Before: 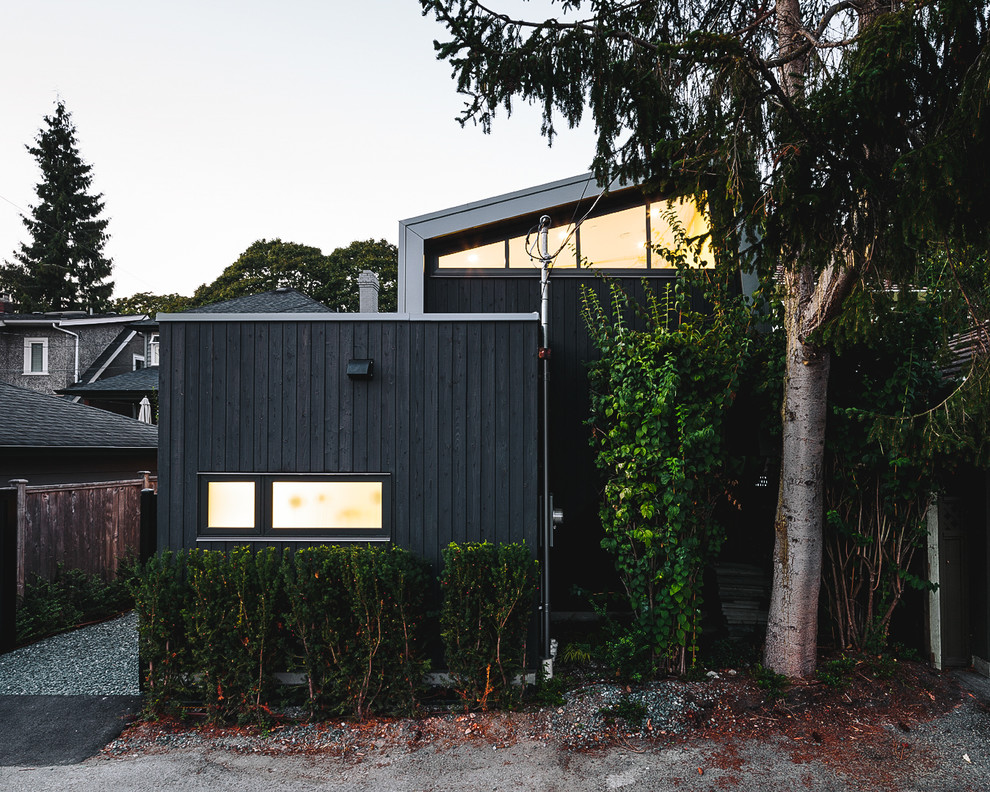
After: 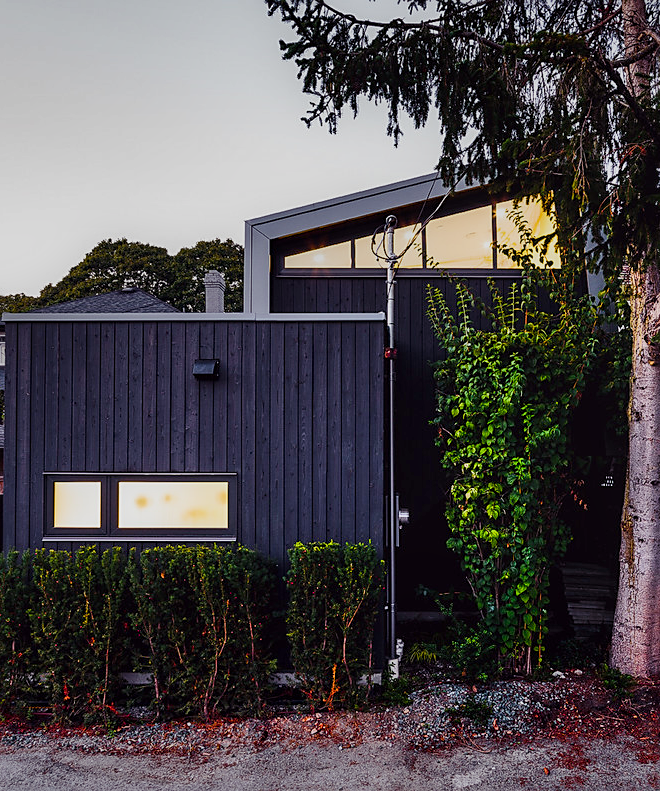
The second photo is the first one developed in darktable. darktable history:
color balance rgb: shadows lift › luminance 0.415%, shadows lift › chroma 6.792%, shadows lift › hue 297.88°, perceptual saturation grading › global saturation 20%, perceptual saturation grading › highlights -25.066%, perceptual saturation grading › shadows 49.954%
exposure: black level correction 0, exposure -0.768 EV, compensate highlight preservation false
crop and rotate: left 15.618%, right 17.697%
sharpen: radius 1.851, amount 0.392, threshold 1.624
local contrast: highlights 86%, shadows 82%
shadows and highlights: soften with gaussian
tone equalizer: -8 EV 0 EV, -7 EV 0.002 EV, -6 EV -0.004 EV, -5 EV -0.01 EV, -4 EV -0.077 EV, -3 EV -0.222 EV, -2 EV -0.241 EV, -1 EV 0.108 EV, +0 EV 0.323 EV, mask exposure compensation -0.496 EV
